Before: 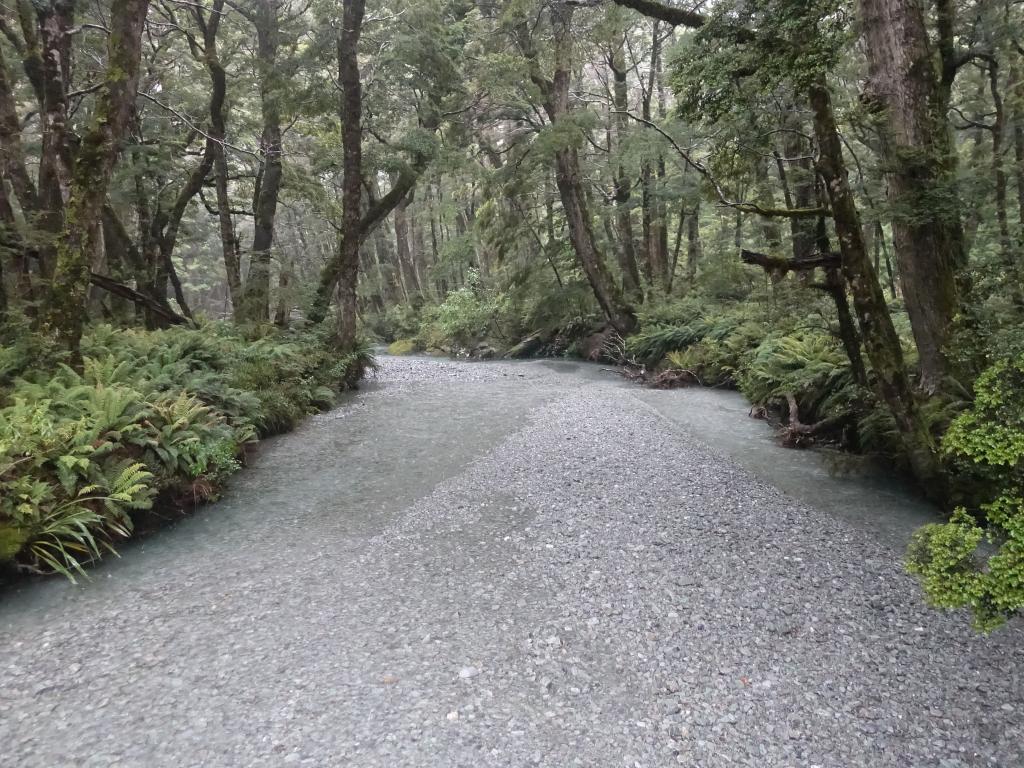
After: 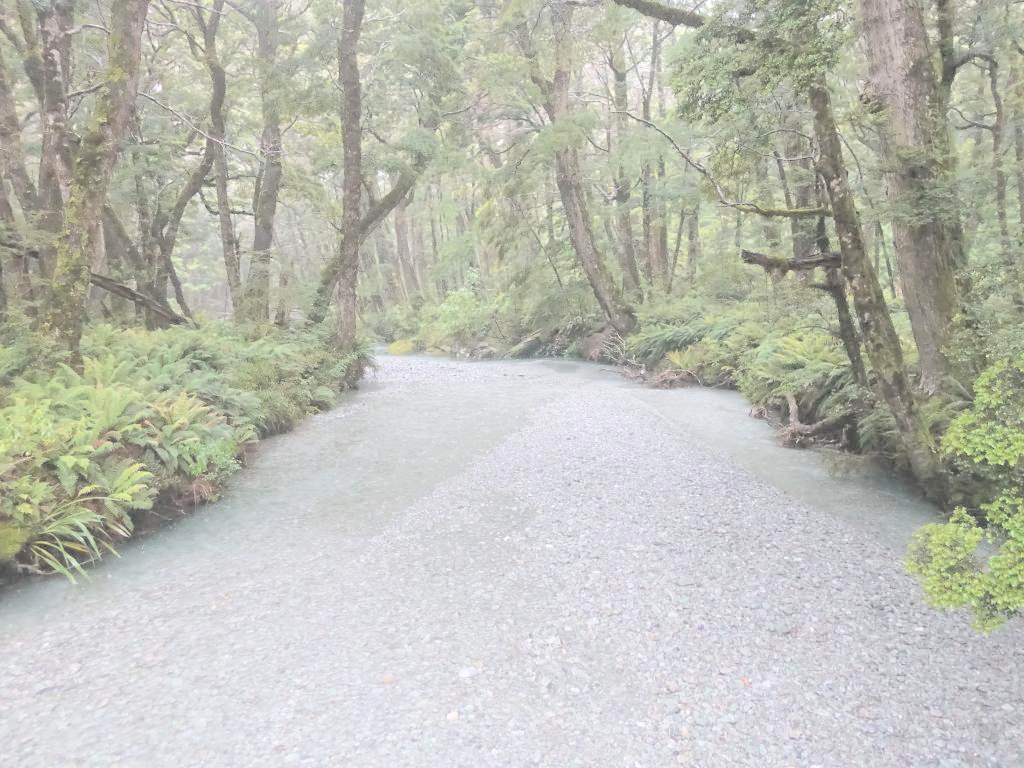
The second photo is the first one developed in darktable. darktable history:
contrast brightness saturation: brightness 0.994
exposure: compensate highlight preservation false
